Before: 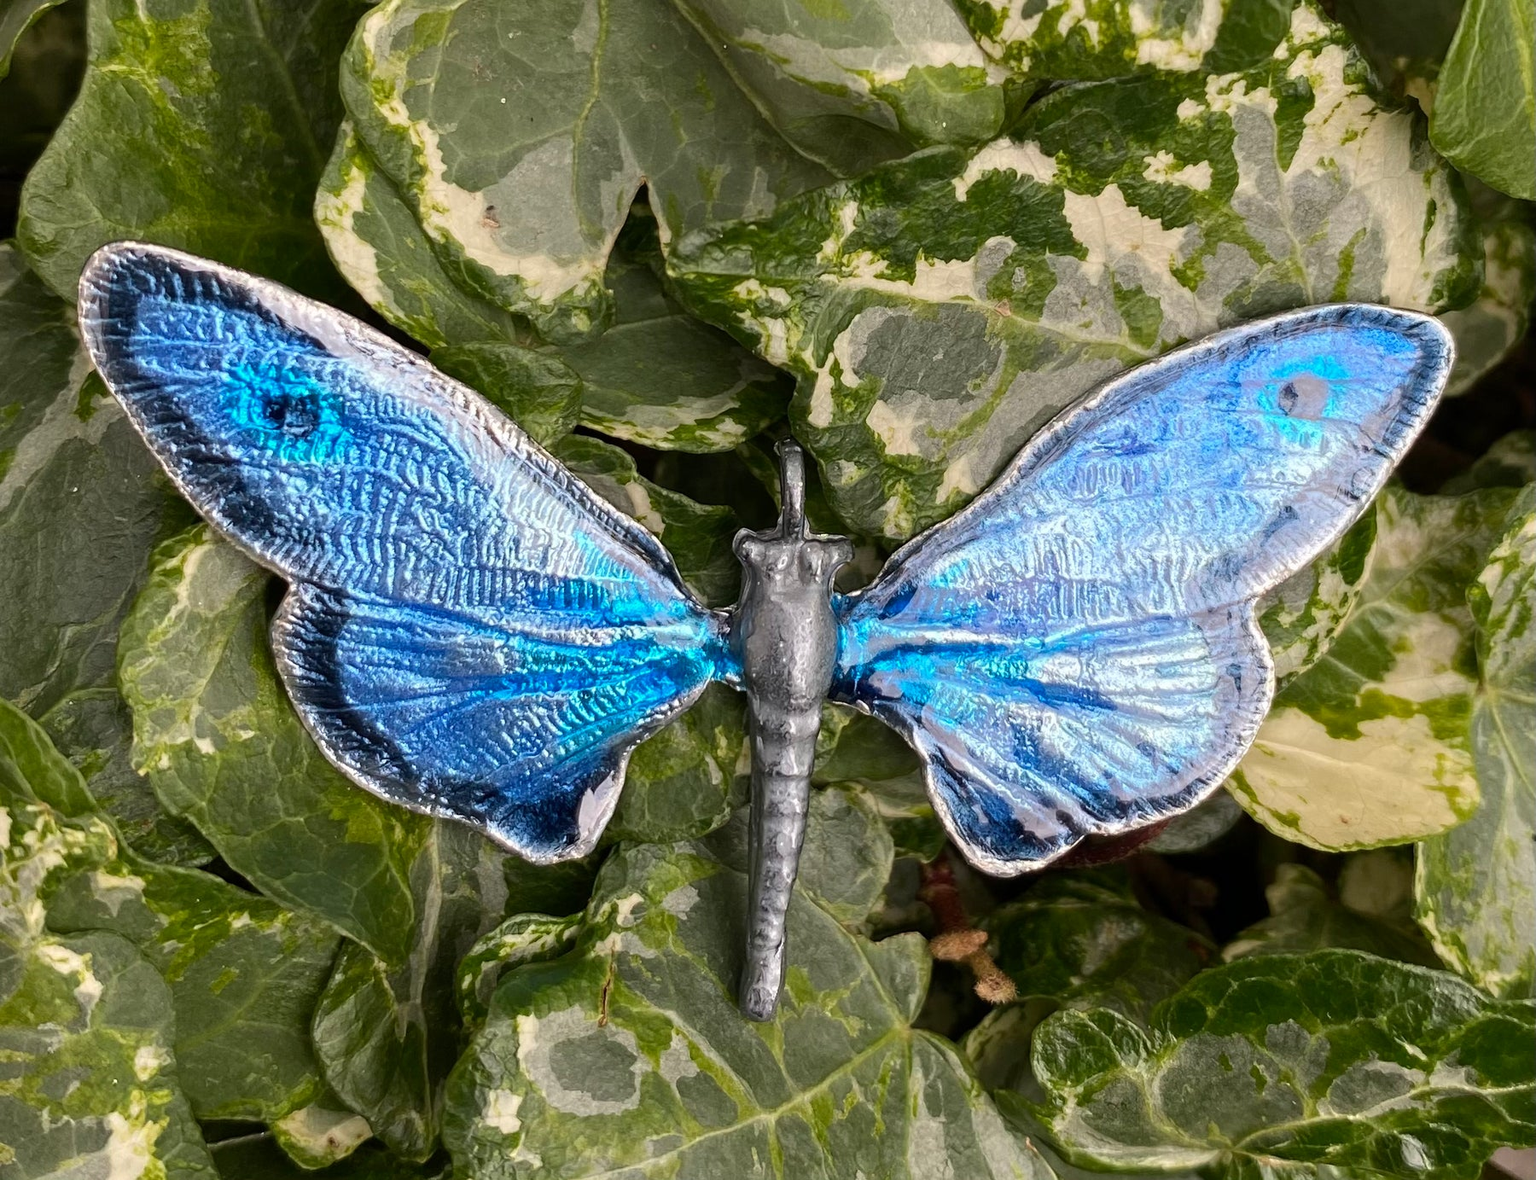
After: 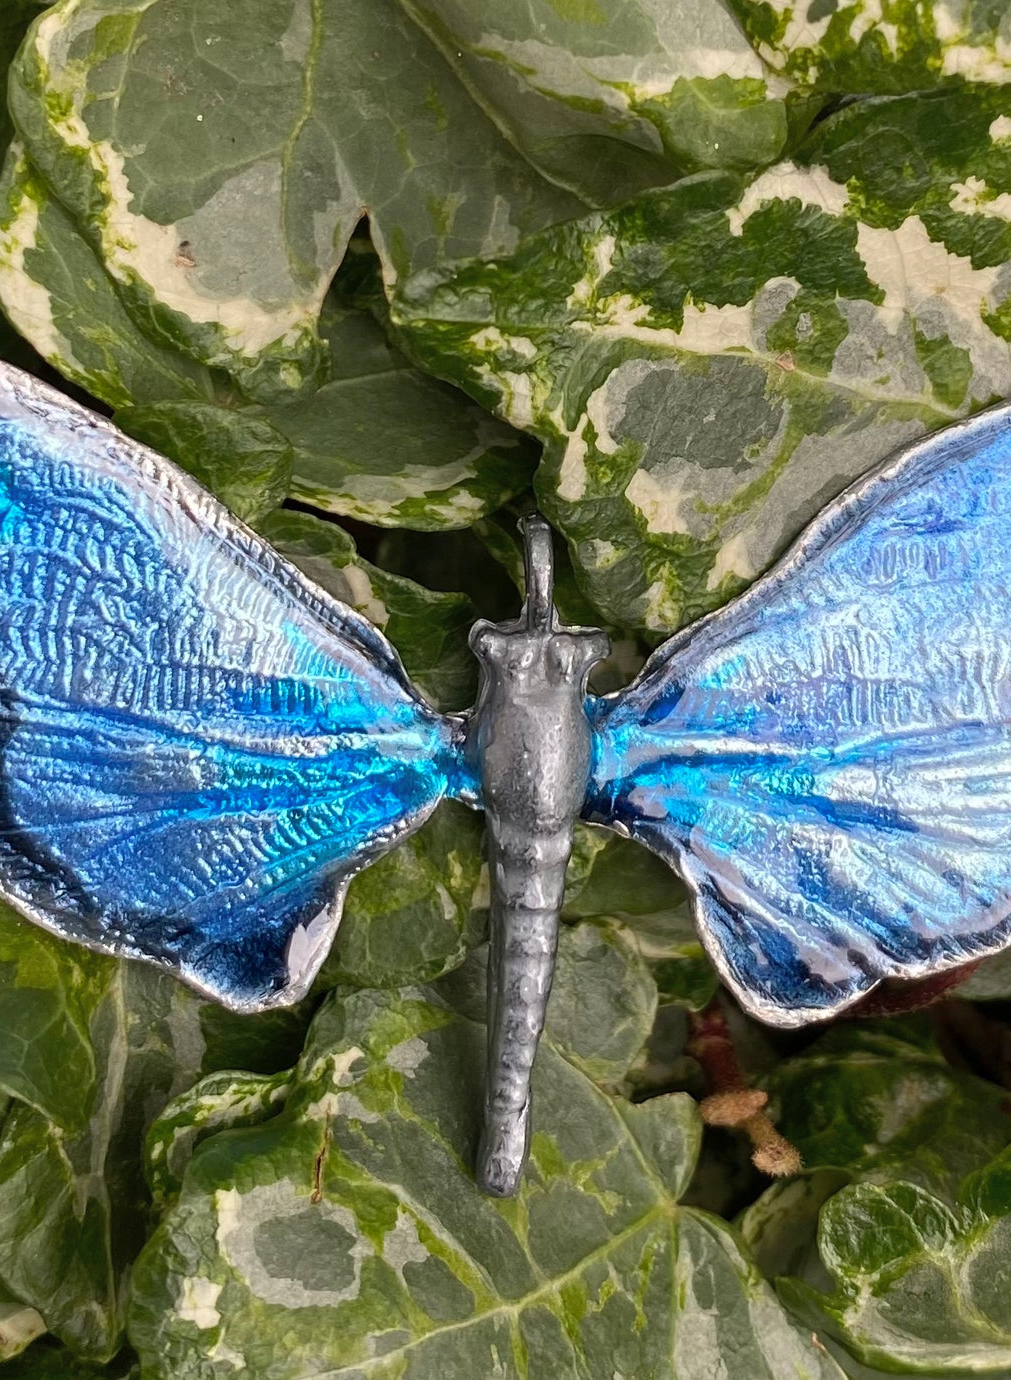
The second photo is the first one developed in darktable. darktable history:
crop: left 21.674%, right 22.086%
shadows and highlights: shadows 43.06, highlights 6.94
